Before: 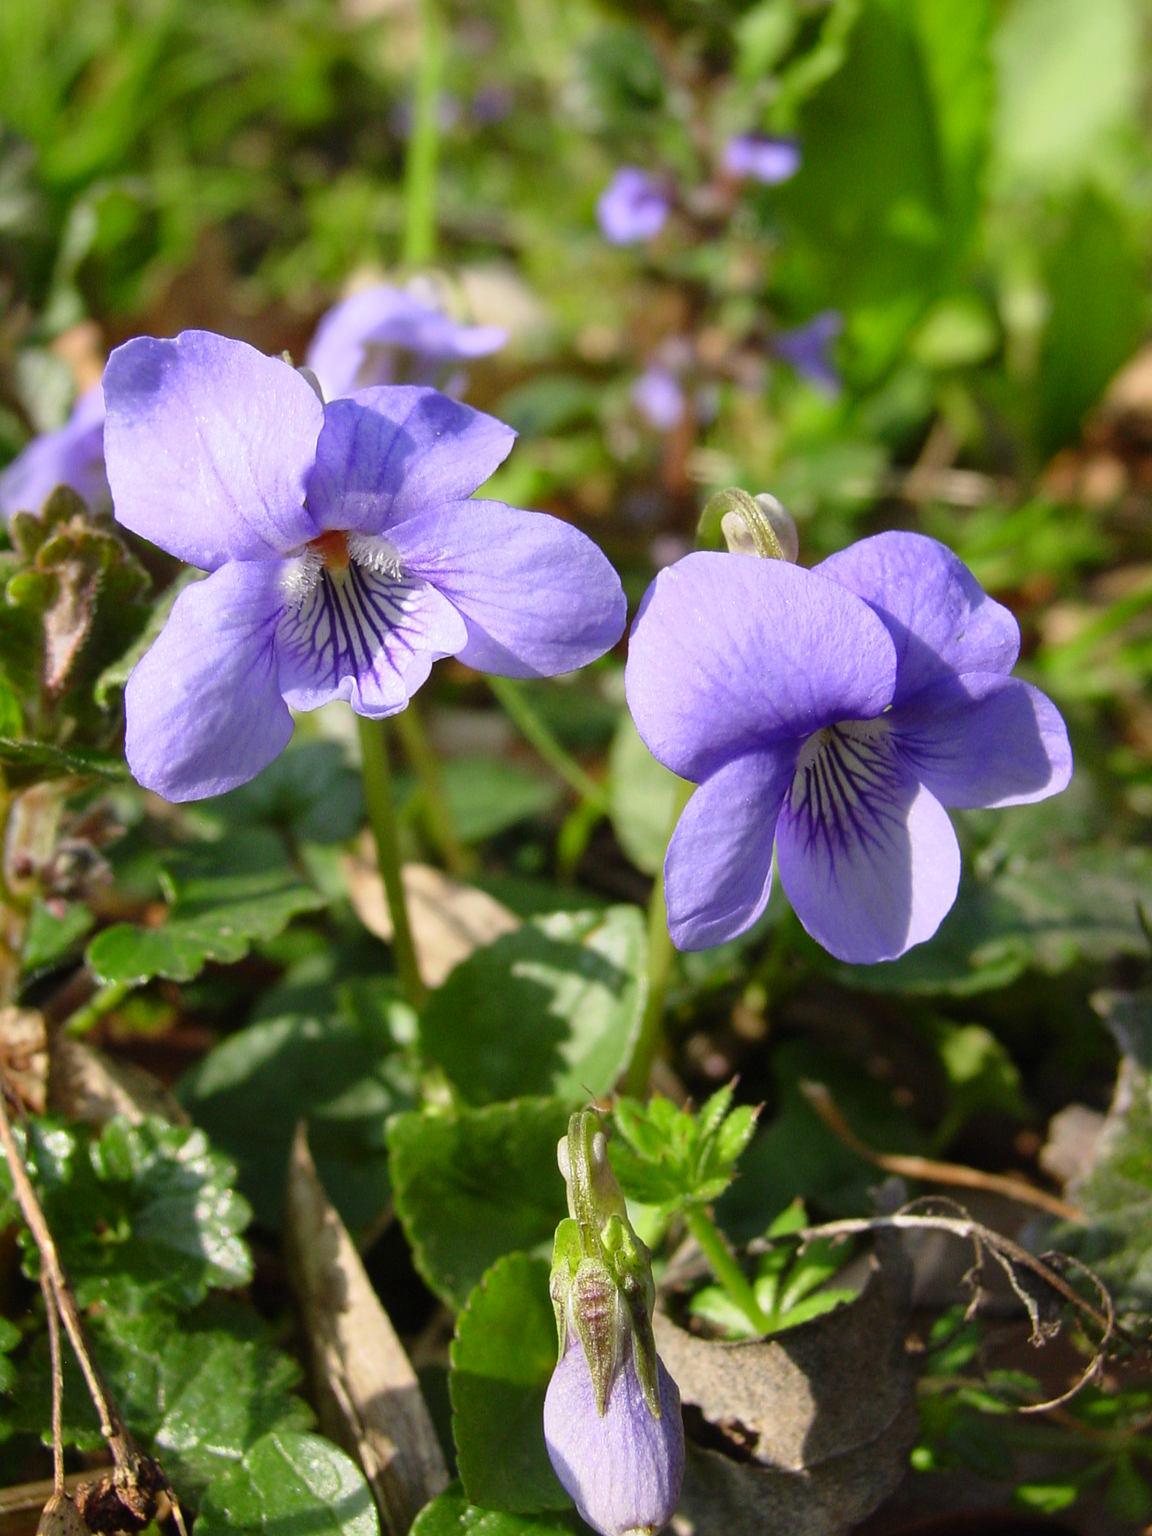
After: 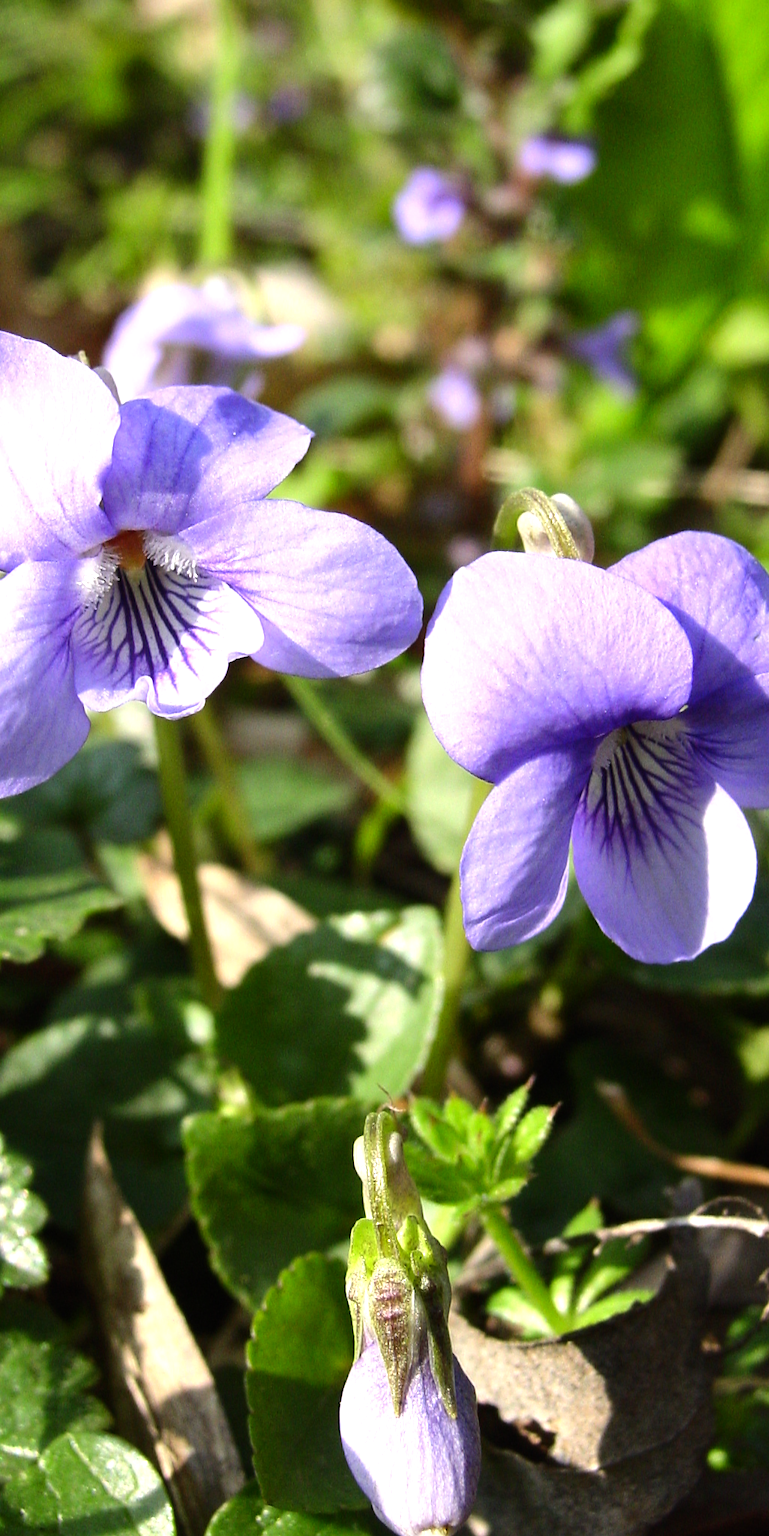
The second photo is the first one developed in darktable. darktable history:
tone equalizer: -8 EV -0.75 EV, -7 EV -0.7 EV, -6 EV -0.6 EV, -5 EV -0.4 EV, -3 EV 0.4 EV, -2 EV 0.6 EV, -1 EV 0.7 EV, +0 EV 0.75 EV, edges refinement/feathering 500, mask exposure compensation -1.57 EV, preserve details no
crop and rotate: left 17.732%, right 15.423%
